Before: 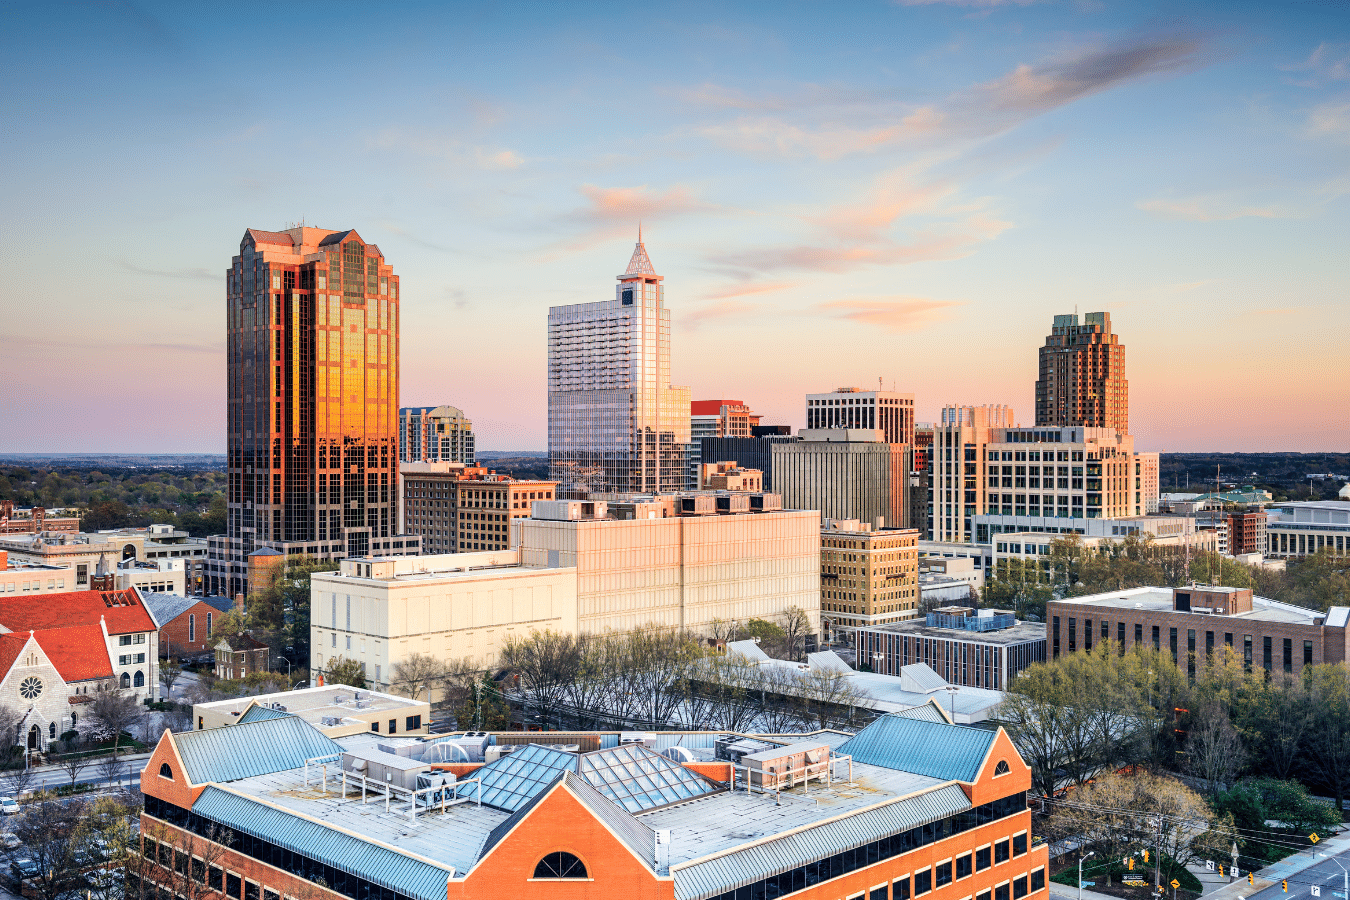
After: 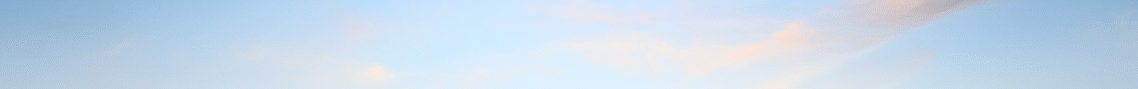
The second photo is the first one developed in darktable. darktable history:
crop and rotate: left 9.644%, top 9.491%, right 6.021%, bottom 80.509%
sharpen: on, module defaults
bloom: size 38%, threshold 95%, strength 30%
